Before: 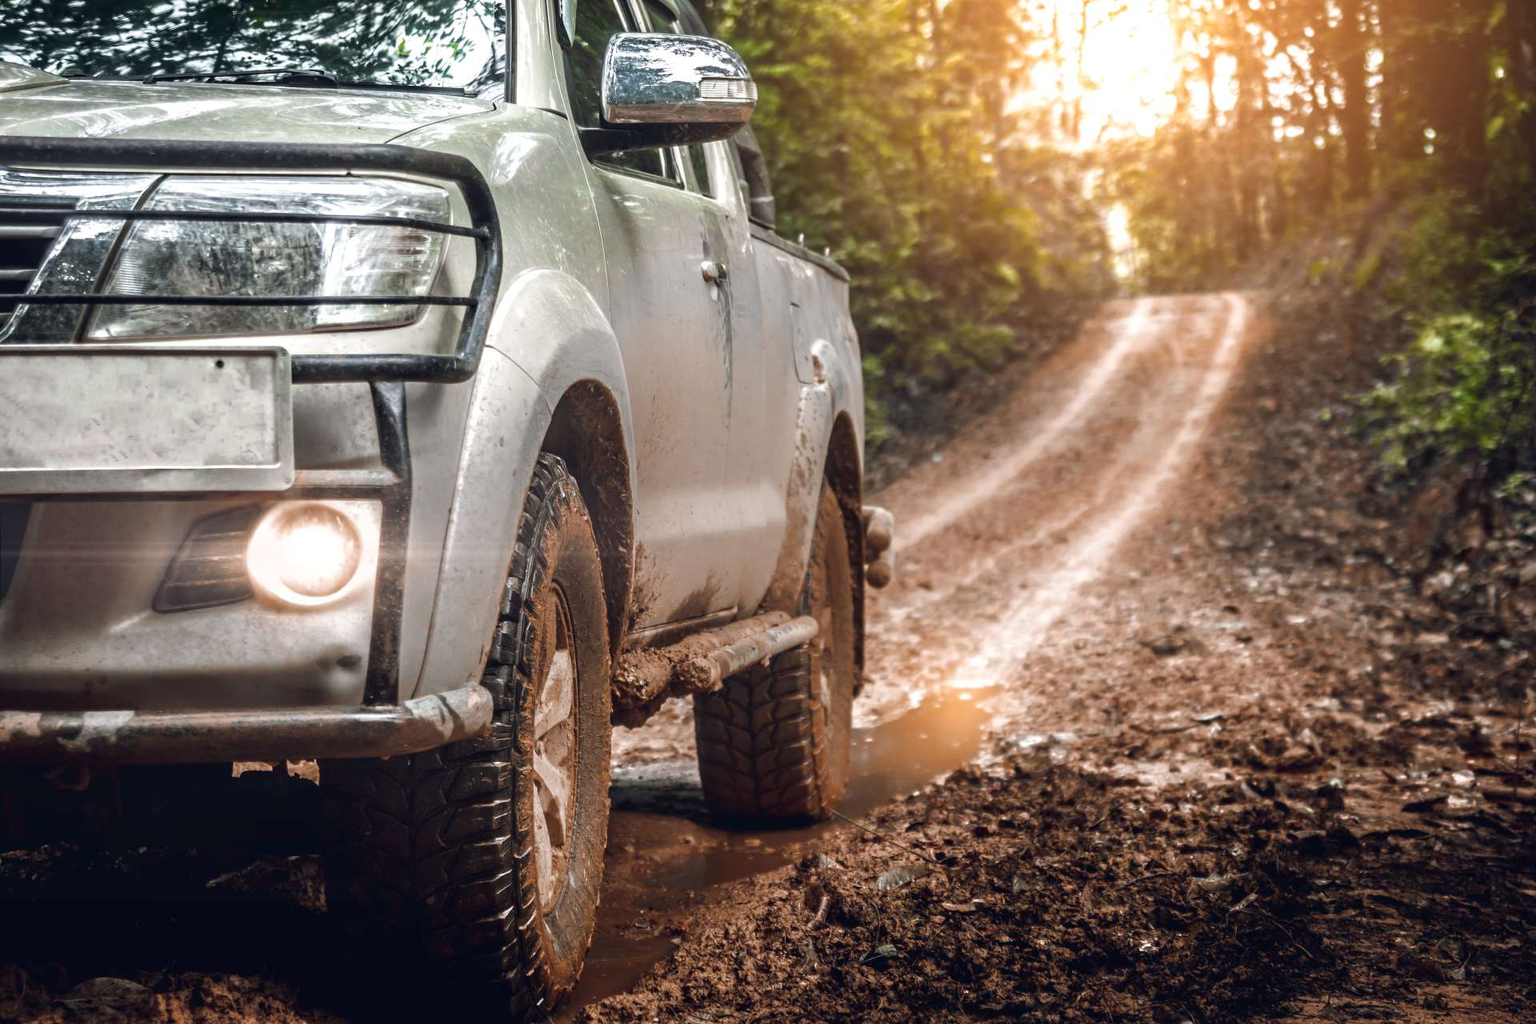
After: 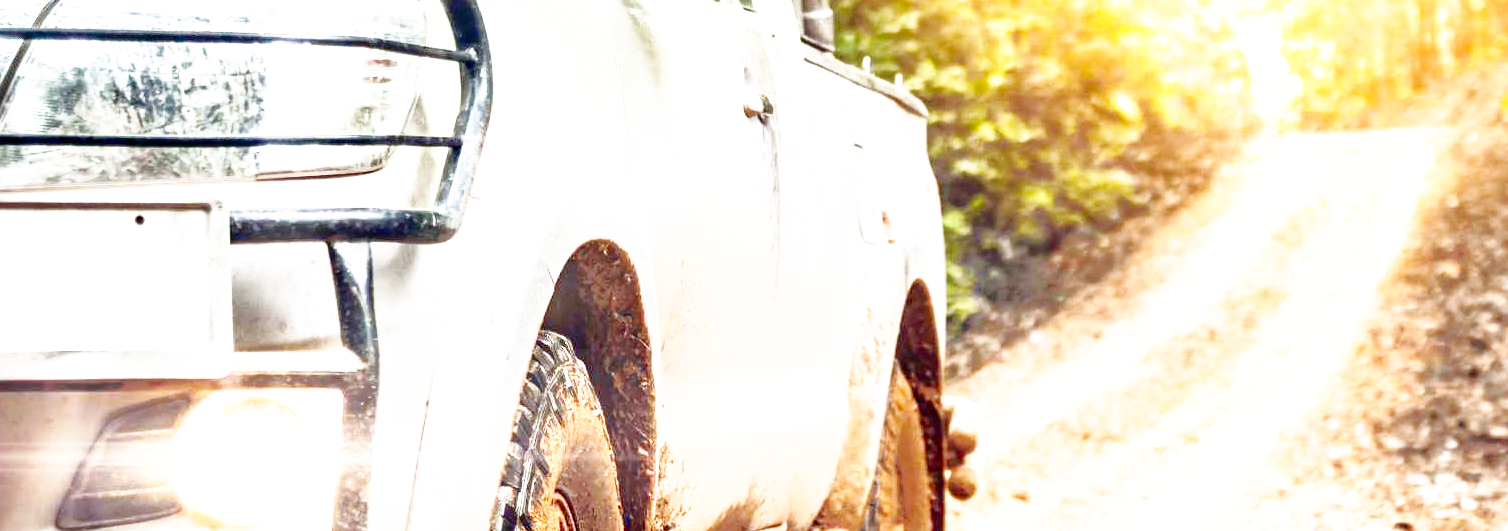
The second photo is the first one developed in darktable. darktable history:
crop: left 7.036%, top 18.398%, right 14.379%, bottom 40.043%
levels: mode automatic, black 0.023%, white 99.97%, levels [0.062, 0.494, 0.925]
contrast brightness saturation: contrast 0.19, brightness -0.24, saturation 0.11
exposure: black level correction 0, exposure 1.5 EV, compensate highlight preservation false
base curve: curves: ch0 [(0, 0) (0.007, 0.004) (0.027, 0.03) (0.046, 0.07) (0.207, 0.54) (0.442, 0.872) (0.673, 0.972) (1, 1)], preserve colors none
shadows and highlights: on, module defaults
